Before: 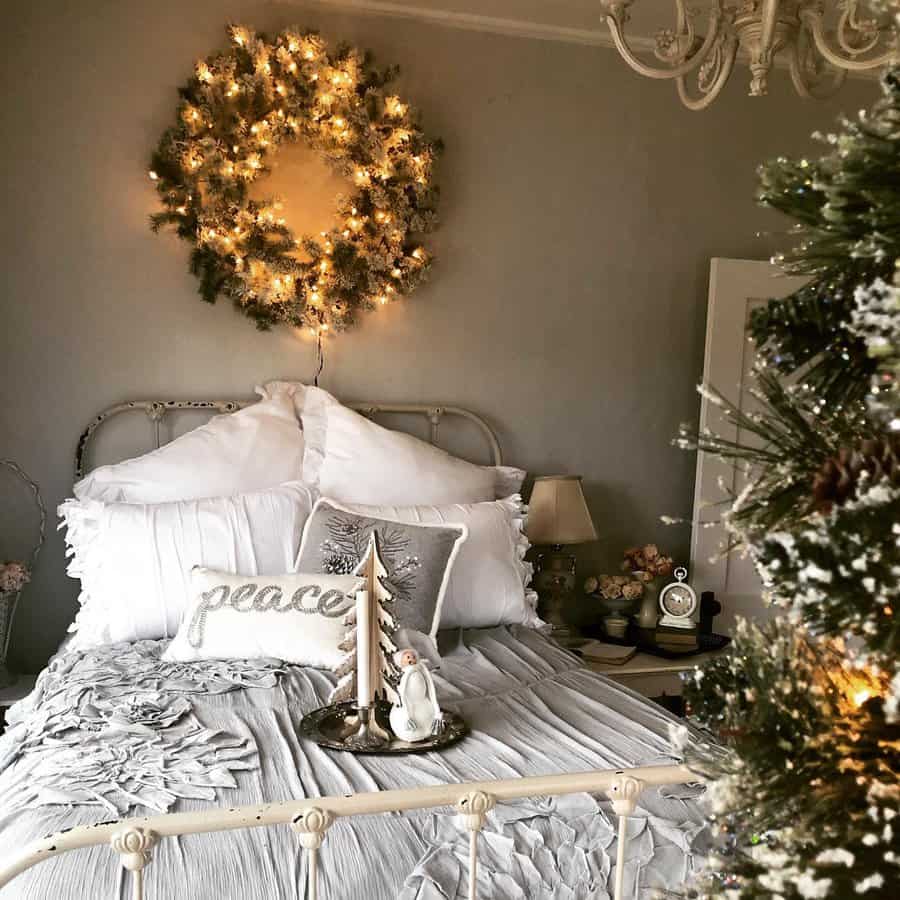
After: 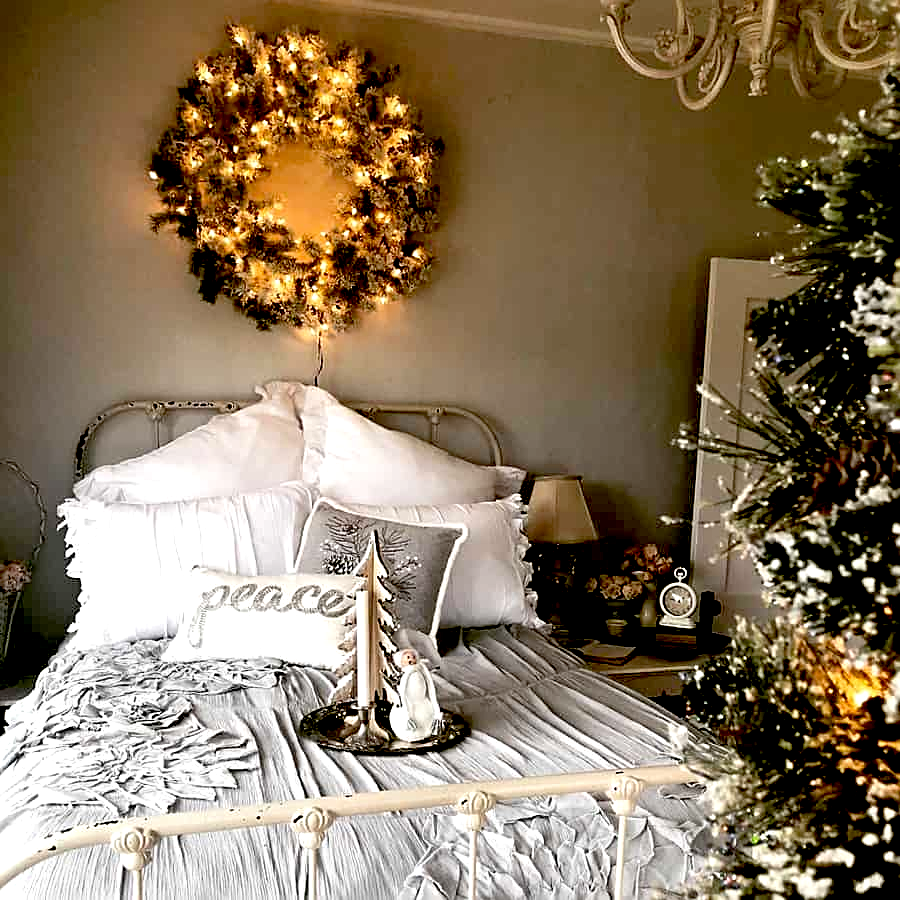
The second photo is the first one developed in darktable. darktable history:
sharpen: amount 0.494
exposure: black level correction 0.031, exposure 0.313 EV, compensate exposure bias true, compensate highlight preservation false
